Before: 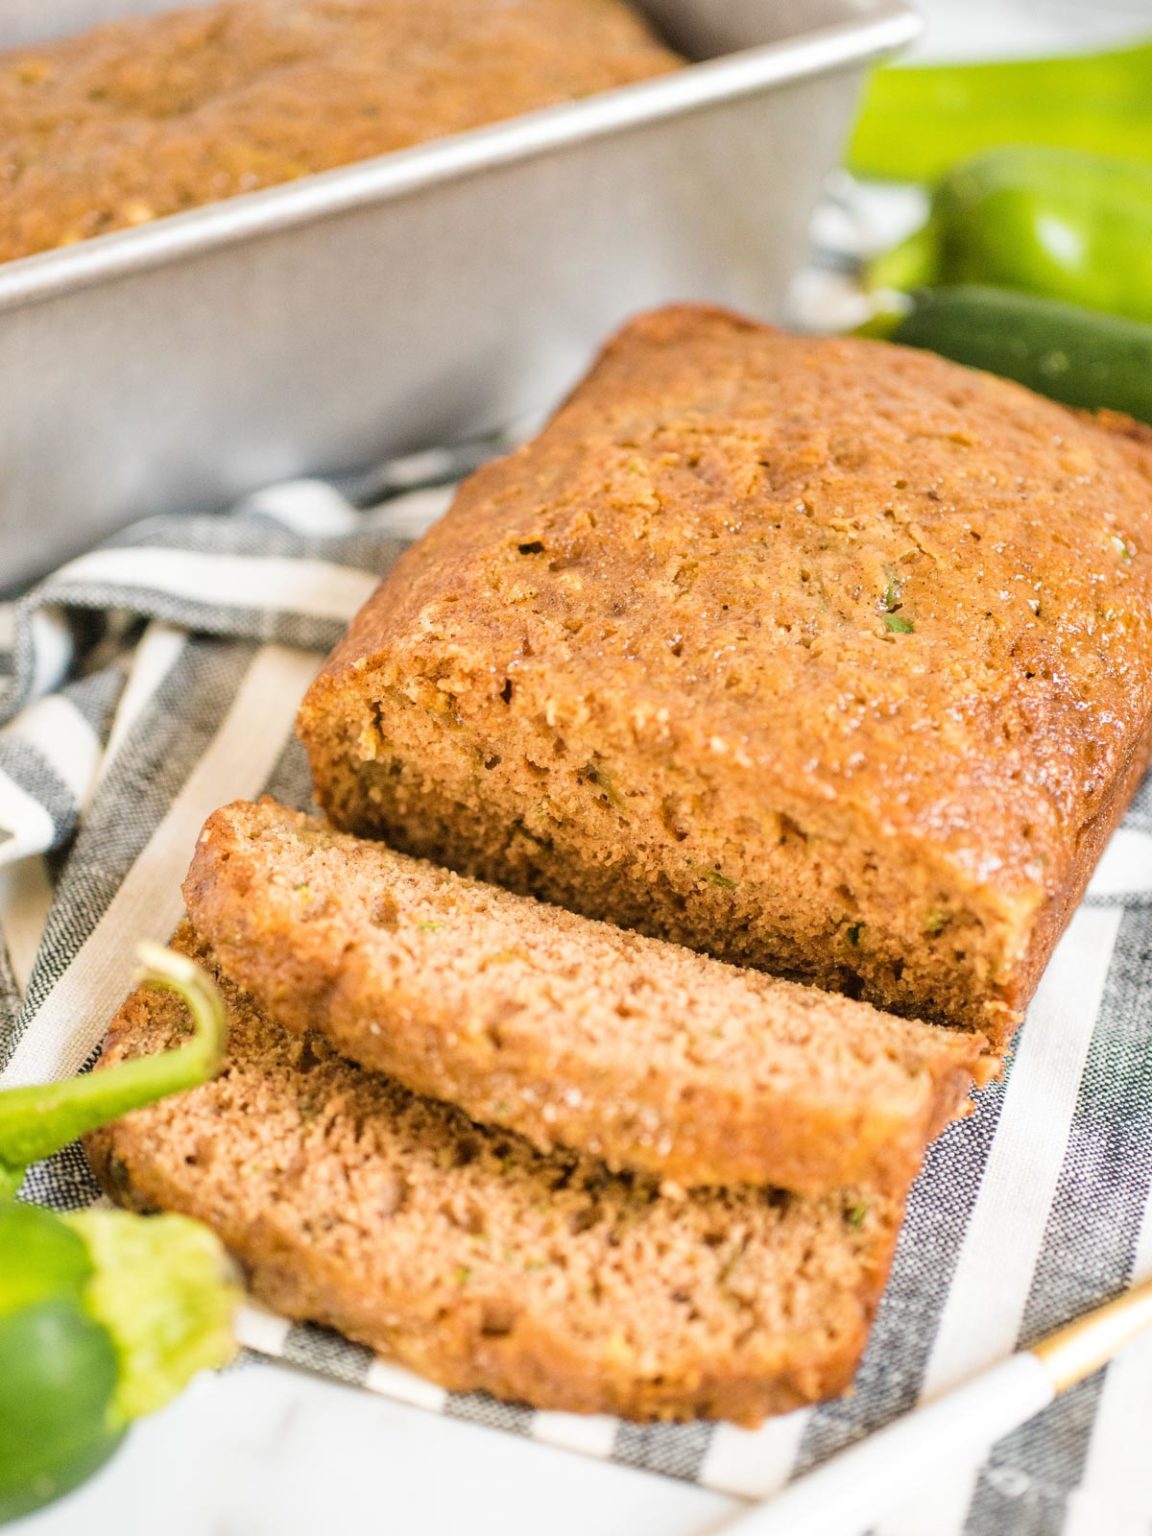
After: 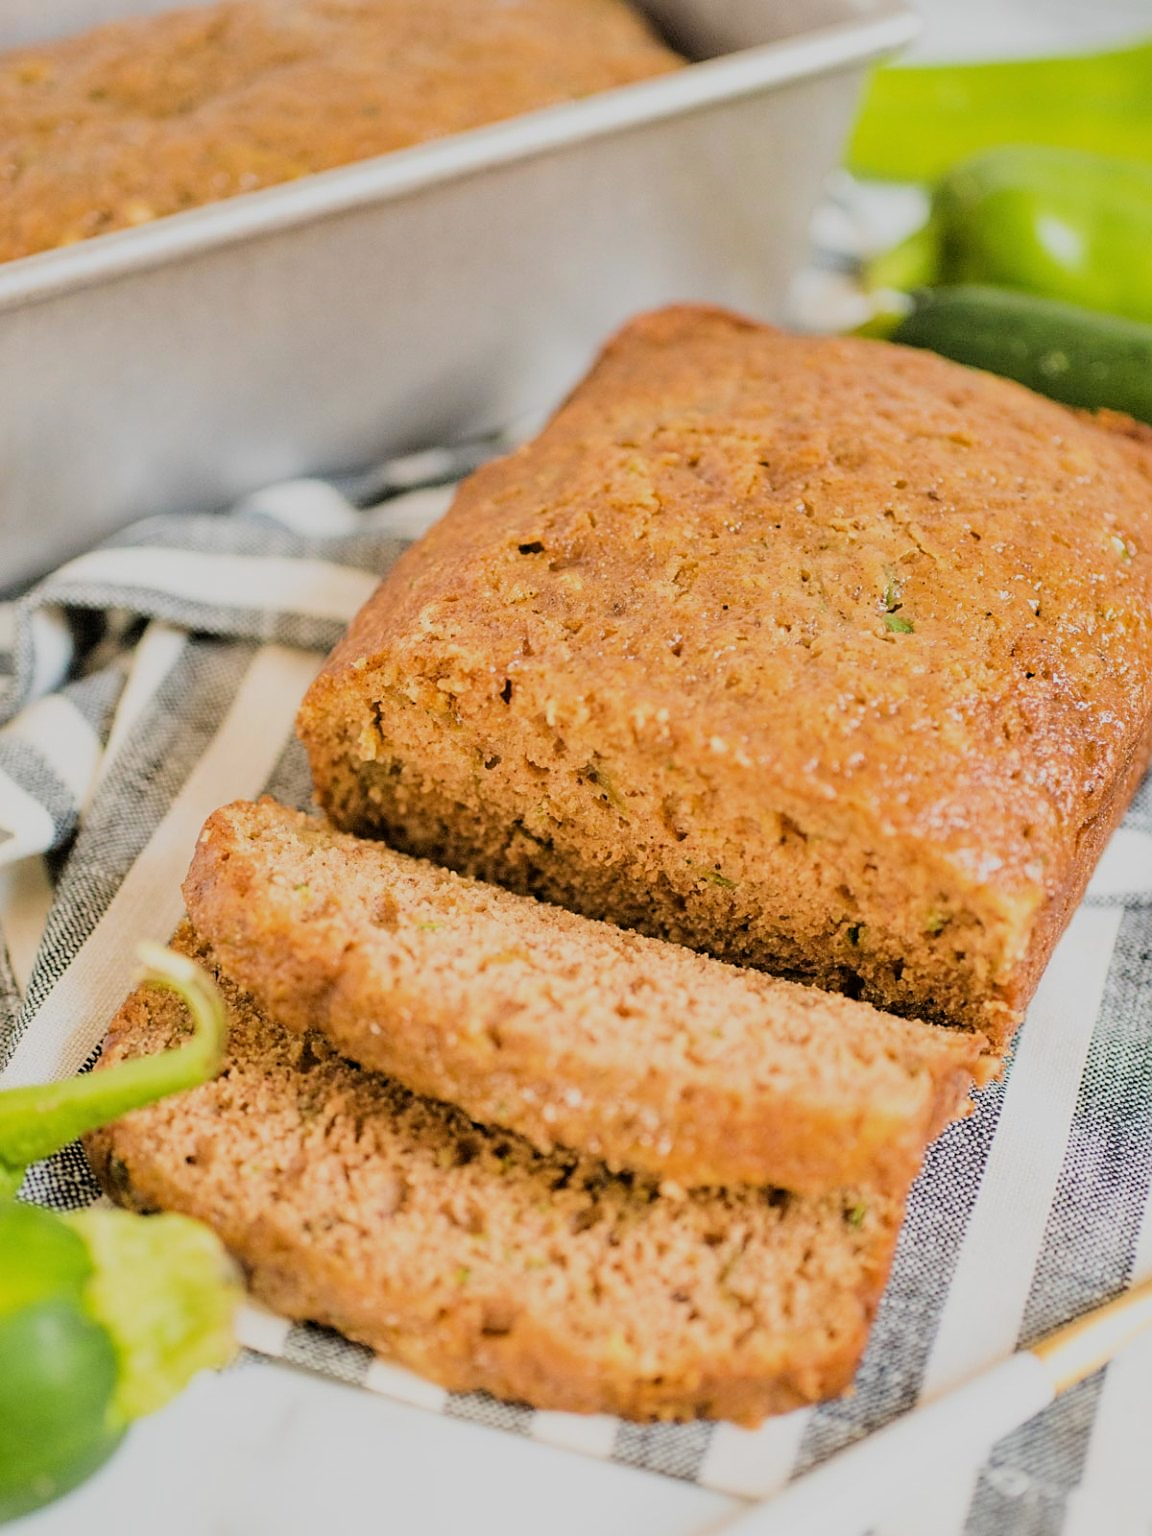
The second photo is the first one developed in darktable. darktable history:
filmic rgb: black relative exposure -7.48 EV, white relative exposure 4.83 EV, hardness 3.4, color science v6 (2022)
sharpen: on, module defaults
